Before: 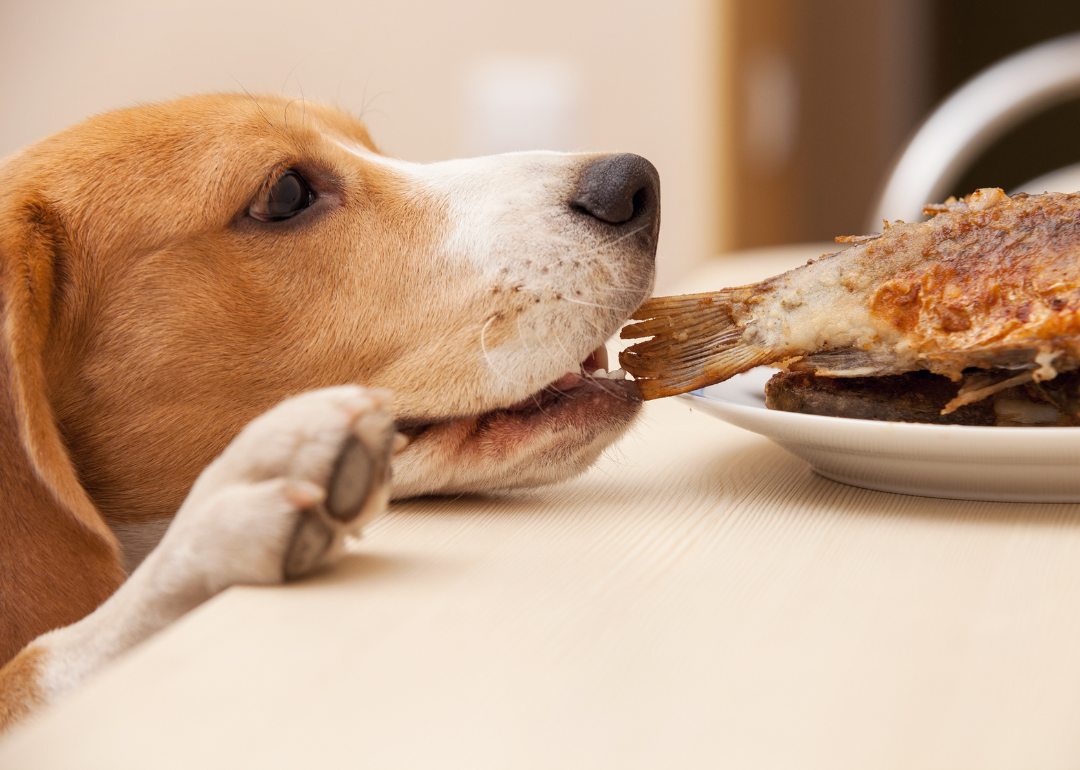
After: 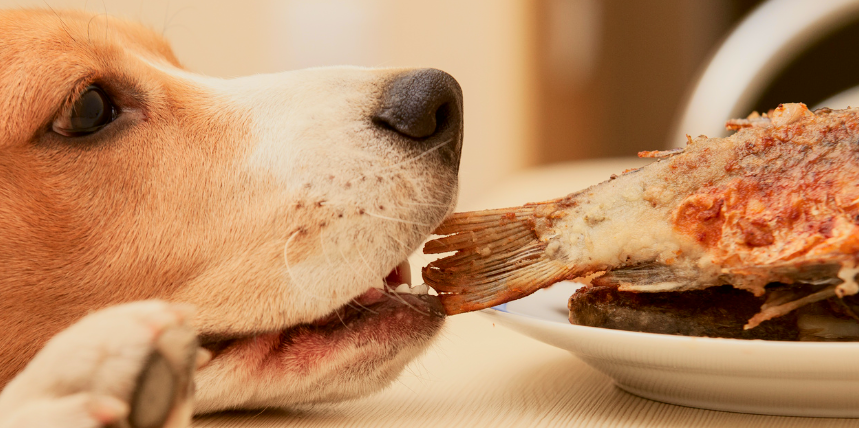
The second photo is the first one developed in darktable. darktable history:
crop: left 18.308%, top 11.116%, right 2.138%, bottom 33.194%
tone curve: curves: ch0 [(0, 0) (0.091, 0.066) (0.184, 0.16) (0.491, 0.519) (0.748, 0.765) (1, 0.919)]; ch1 [(0, 0) (0.179, 0.173) (0.322, 0.32) (0.424, 0.424) (0.502, 0.504) (0.56, 0.575) (0.631, 0.675) (0.777, 0.806) (1, 1)]; ch2 [(0, 0) (0.434, 0.447) (0.485, 0.495) (0.524, 0.563) (0.676, 0.691) (1, 1)], color space Lab, independent channels, preserve colors none
